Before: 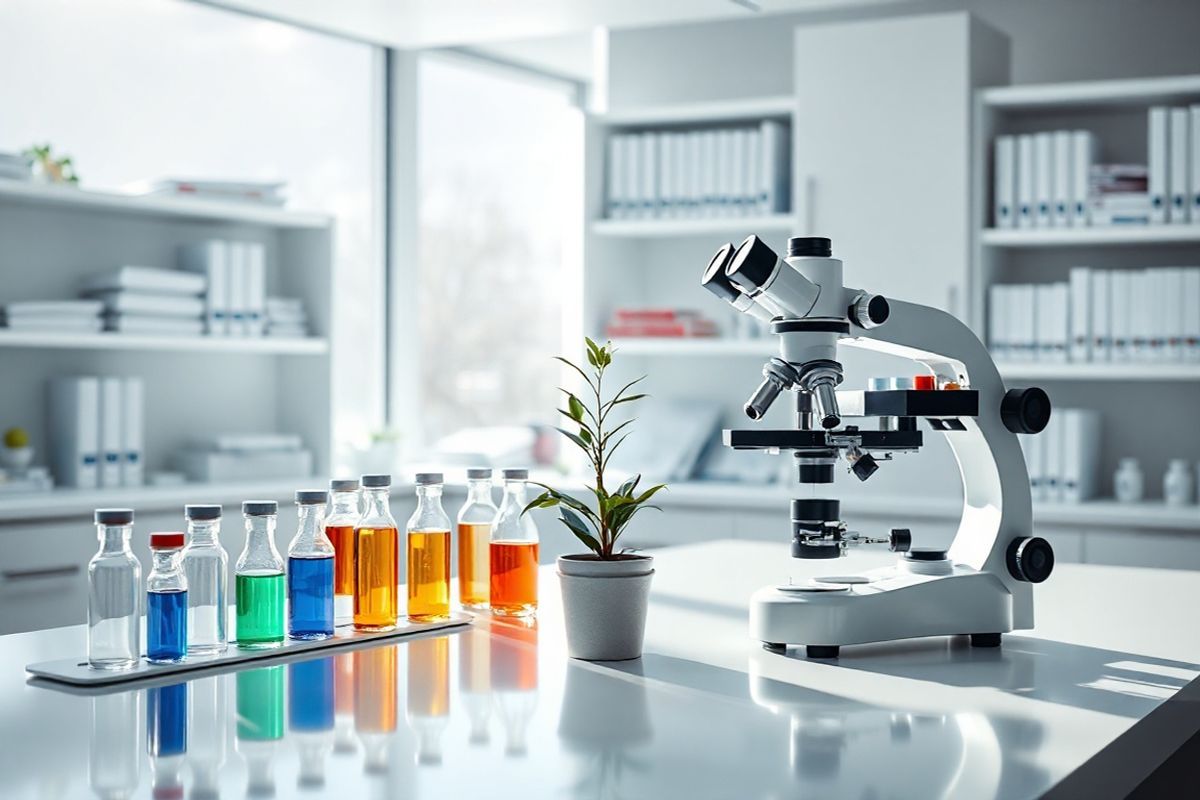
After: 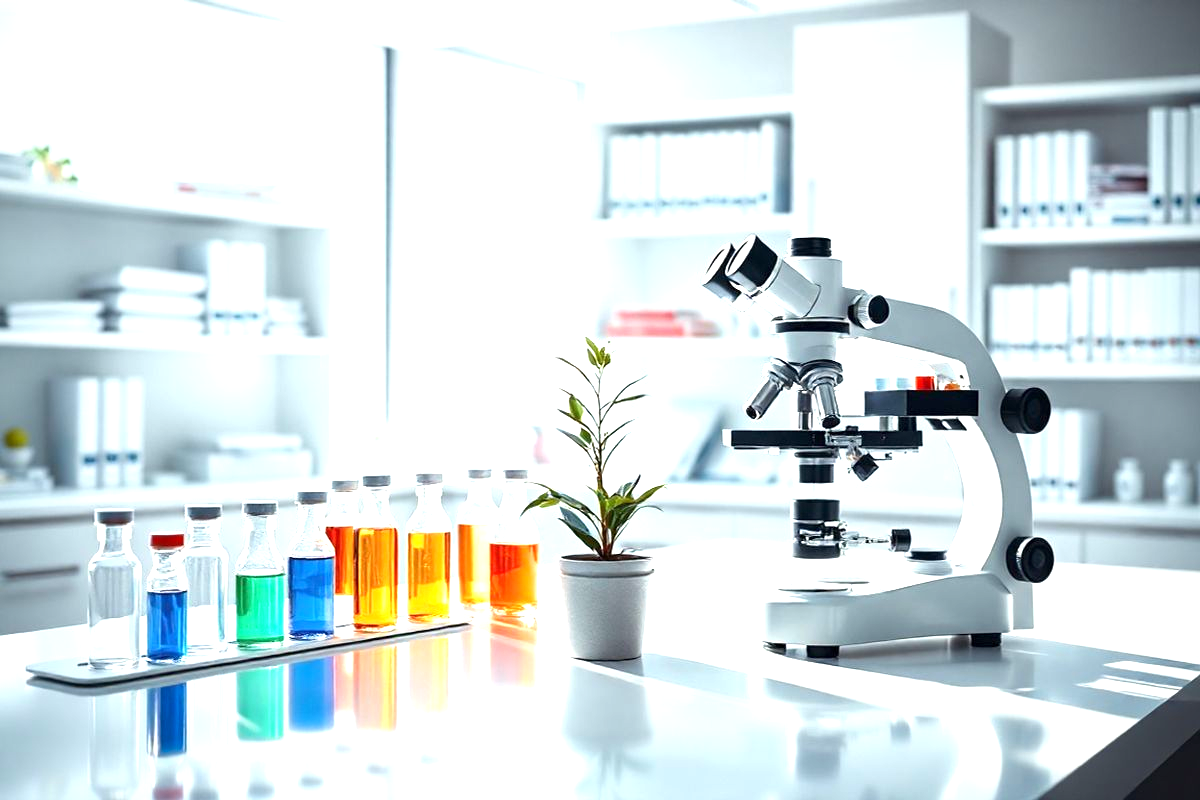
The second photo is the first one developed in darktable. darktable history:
exposure: black level correction 0.001, exposure 1.05 EV, compensate exposure bias true, compensate highlight preservation false
vignetting: fall-off start 88.53%, fall-off radius 44.2%, saturation 0.376, width/height ratio 1.161
